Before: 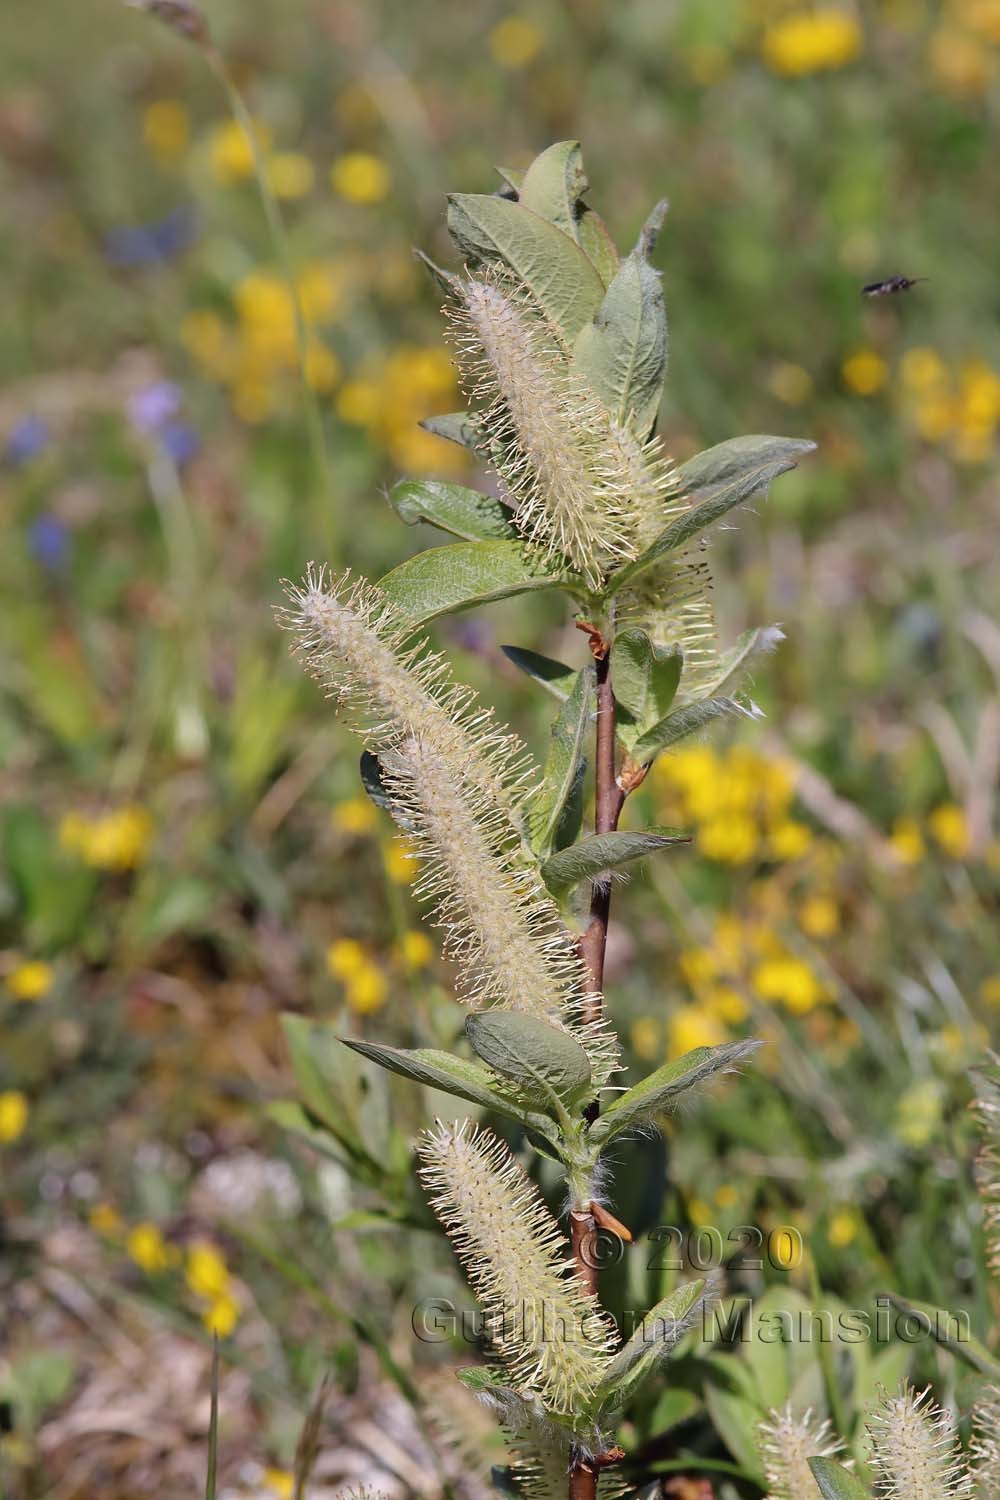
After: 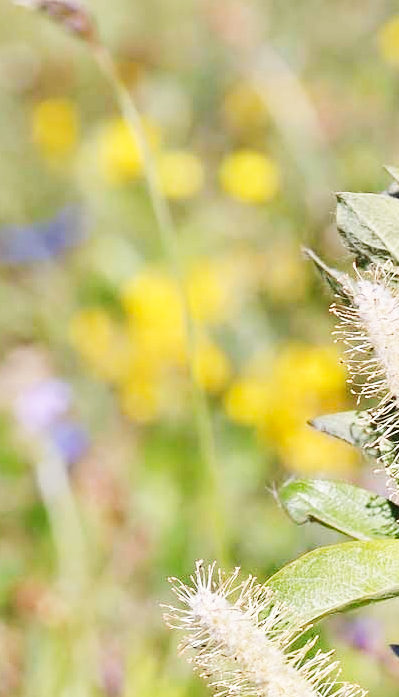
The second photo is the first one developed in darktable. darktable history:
crop and rotate: left 11.188%, top 0.112%, right 48.82%, bottom 53.379%
base curve: curves: ch0 [(0, 0.003) (0.001, 0.002) (0.006, 0.004) (0.02, 0.022) (0.048, 0.086) (0.094, 0.234) (0.162, 0.431) (0.258, 0.629) (0.385, 0.8) (0.548, 0.918) (0.751, 0.988) (1, 1)], preserve colors none
